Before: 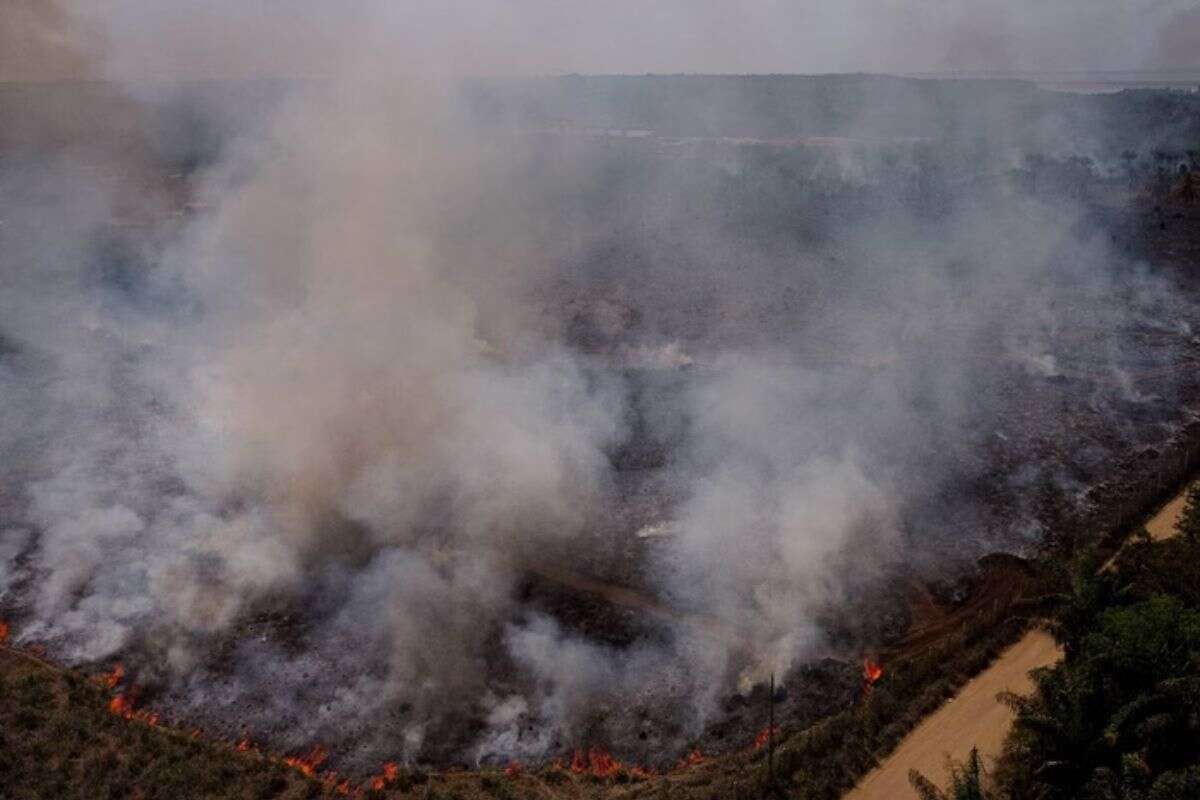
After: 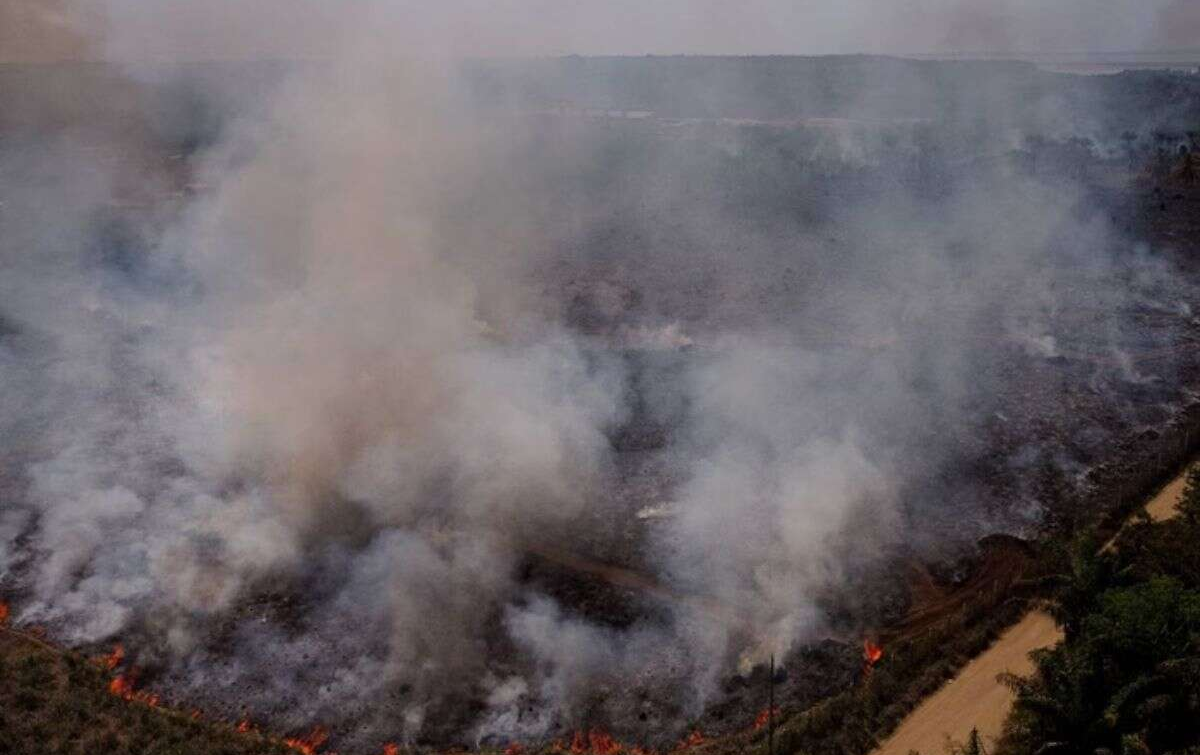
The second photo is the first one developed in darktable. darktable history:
crop and rotate: top 2.437%, bottom 3.131%
